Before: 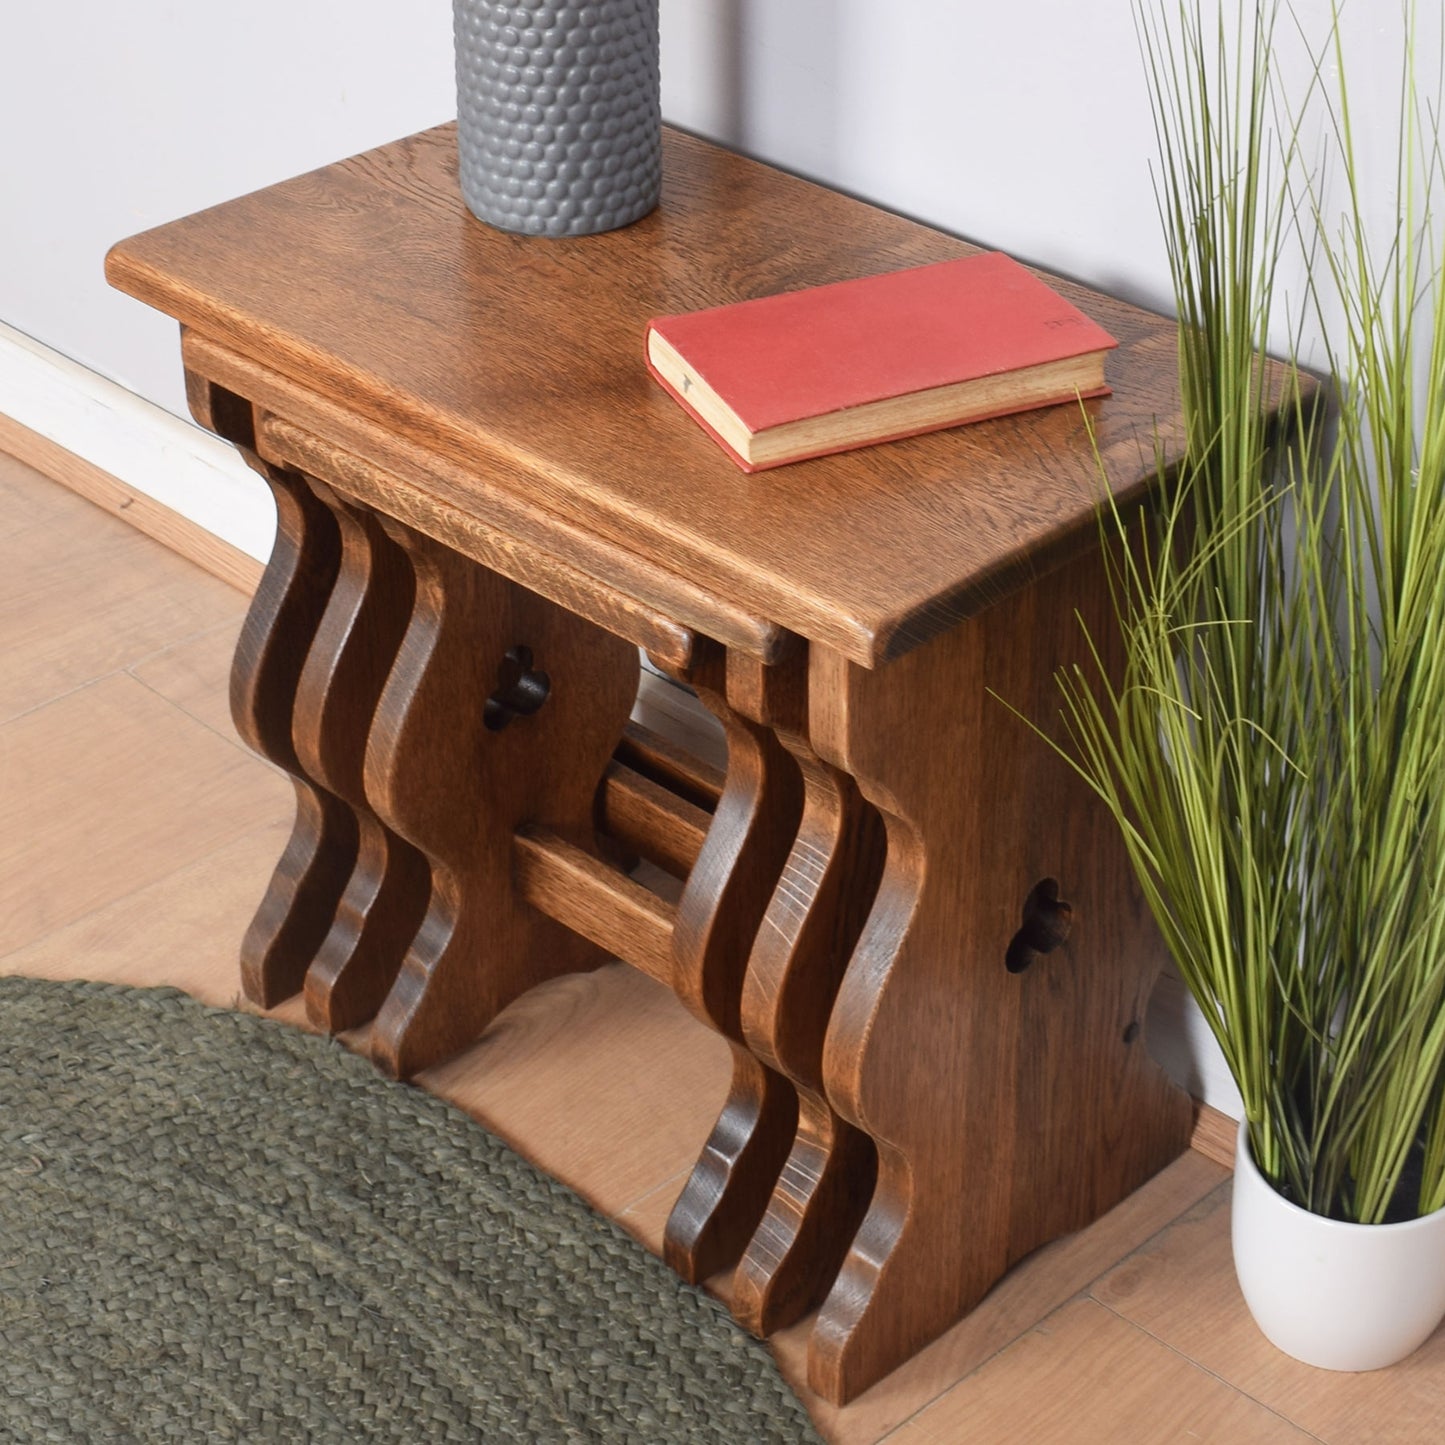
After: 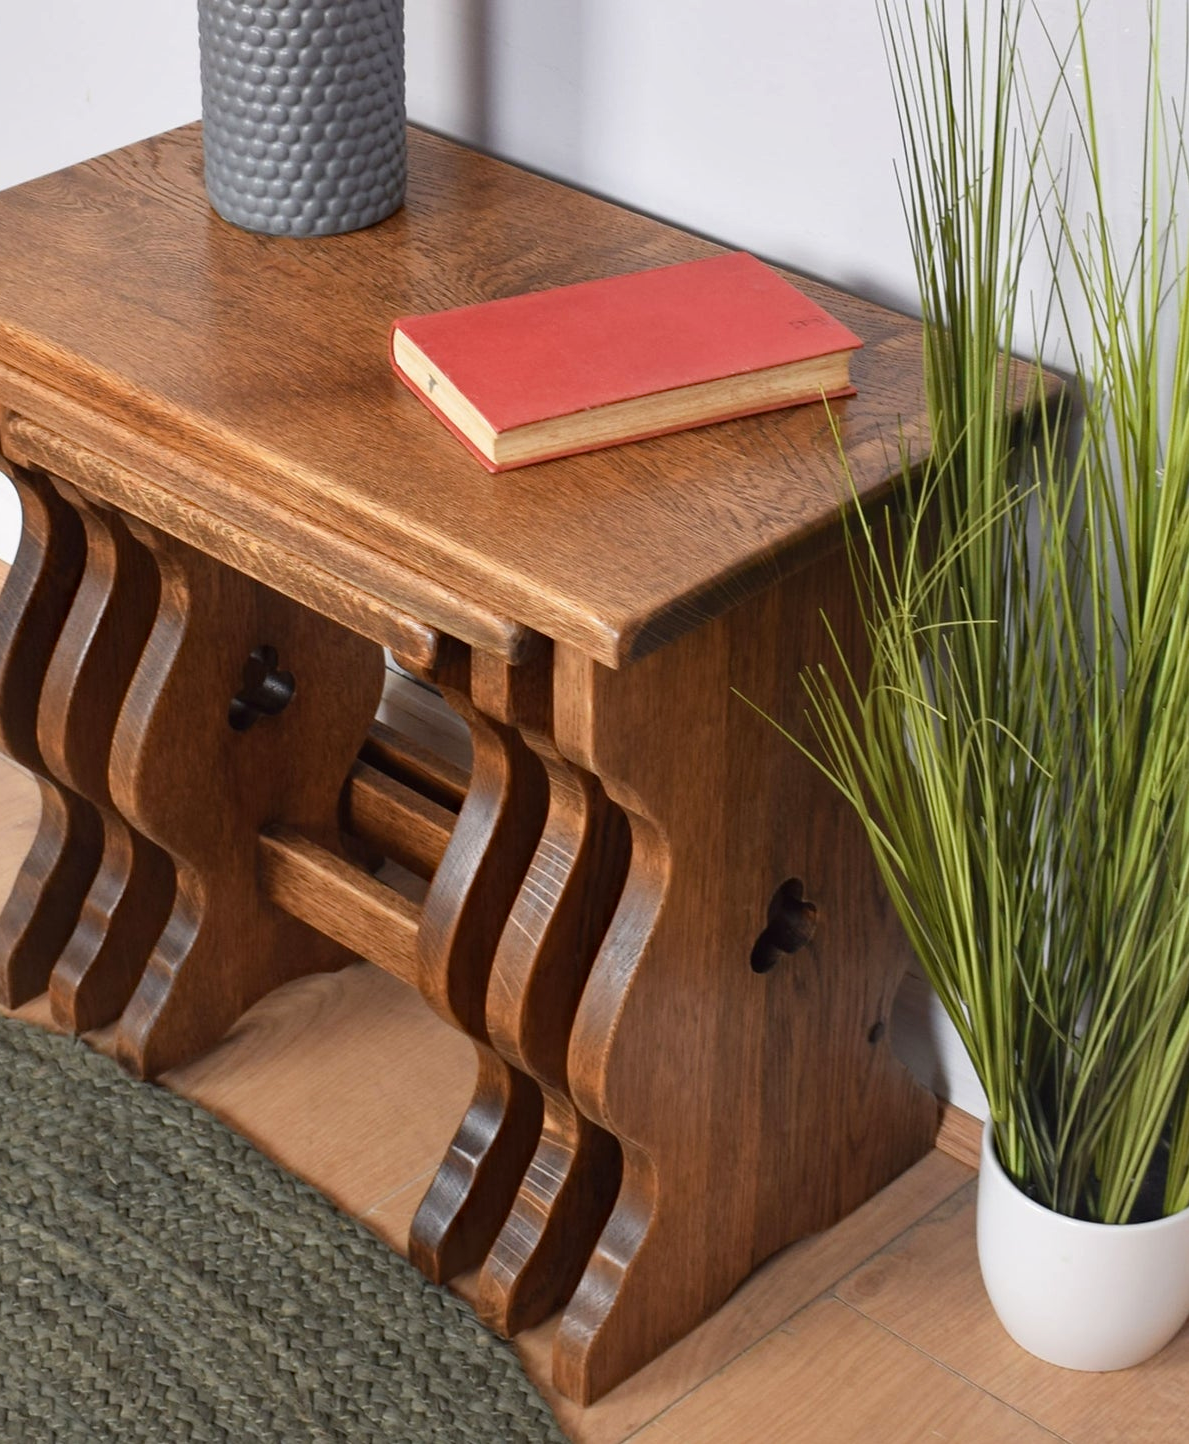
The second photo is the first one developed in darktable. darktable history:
crop: left 17.652%, bottom 0.034%
shadows and highlights: shadows 20.85, highlights -35.75, soften with gaussian
haze removal: compatibility mode true, adaptive false
